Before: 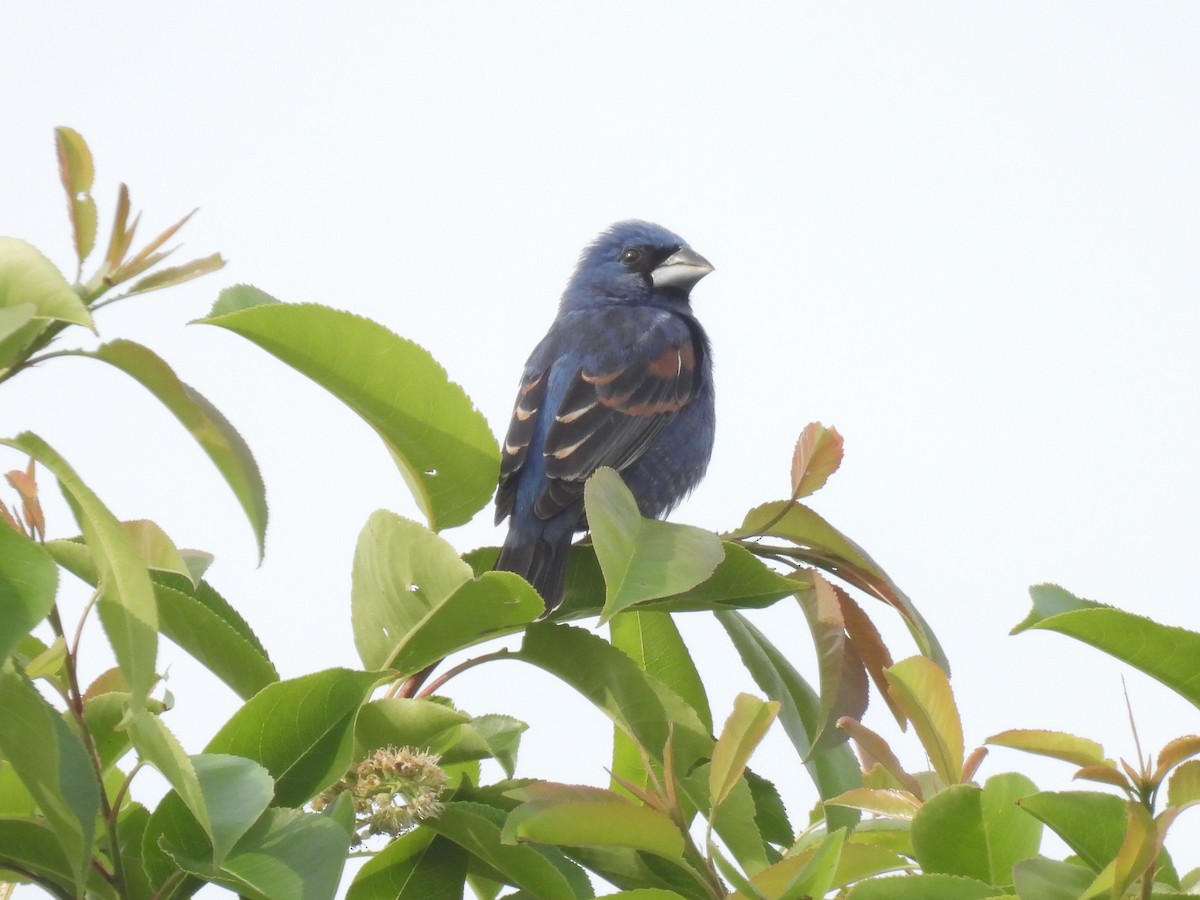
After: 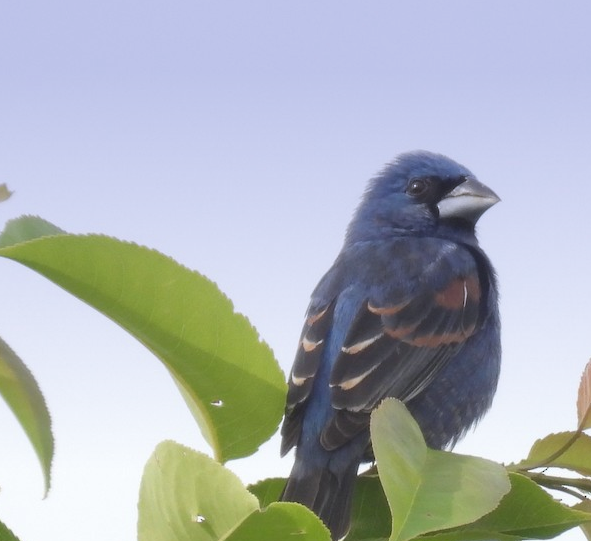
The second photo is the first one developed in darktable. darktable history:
crop: left 17.835%, top 7.675%, right 32.881%, bottom 32.213%
graduated density: hue 238.83°, saturation 50%
